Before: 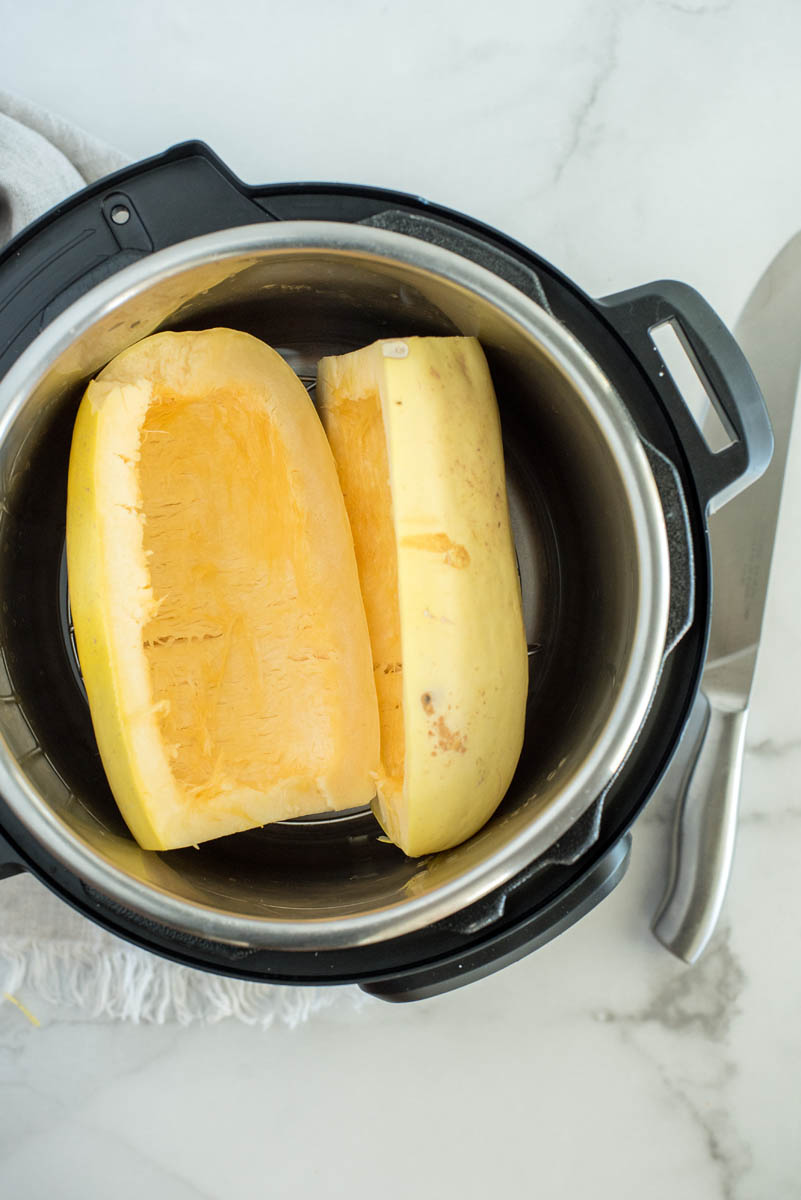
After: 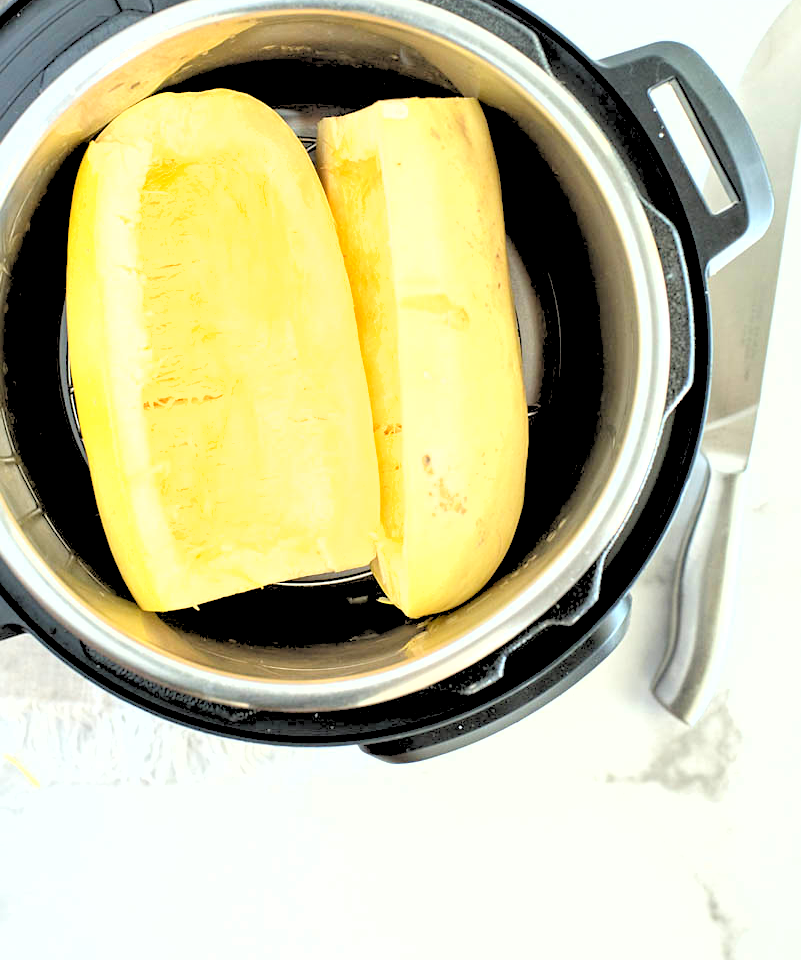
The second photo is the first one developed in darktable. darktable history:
sharpen: amount 0.2
rgb levels: levels [[0.027, 0.429, 0.996], [0, 0.5, 1], [0, 0.5, 1]]
shadows and highlights: shadows 29.32, highlights -29.32, low approximation 0.01, soften with gaussian
crop and rotate: top 19.998%
exposure: exposure 1 EV, compensate highlight preservation false
rotate and perspective: crop left 0, crop top 0
